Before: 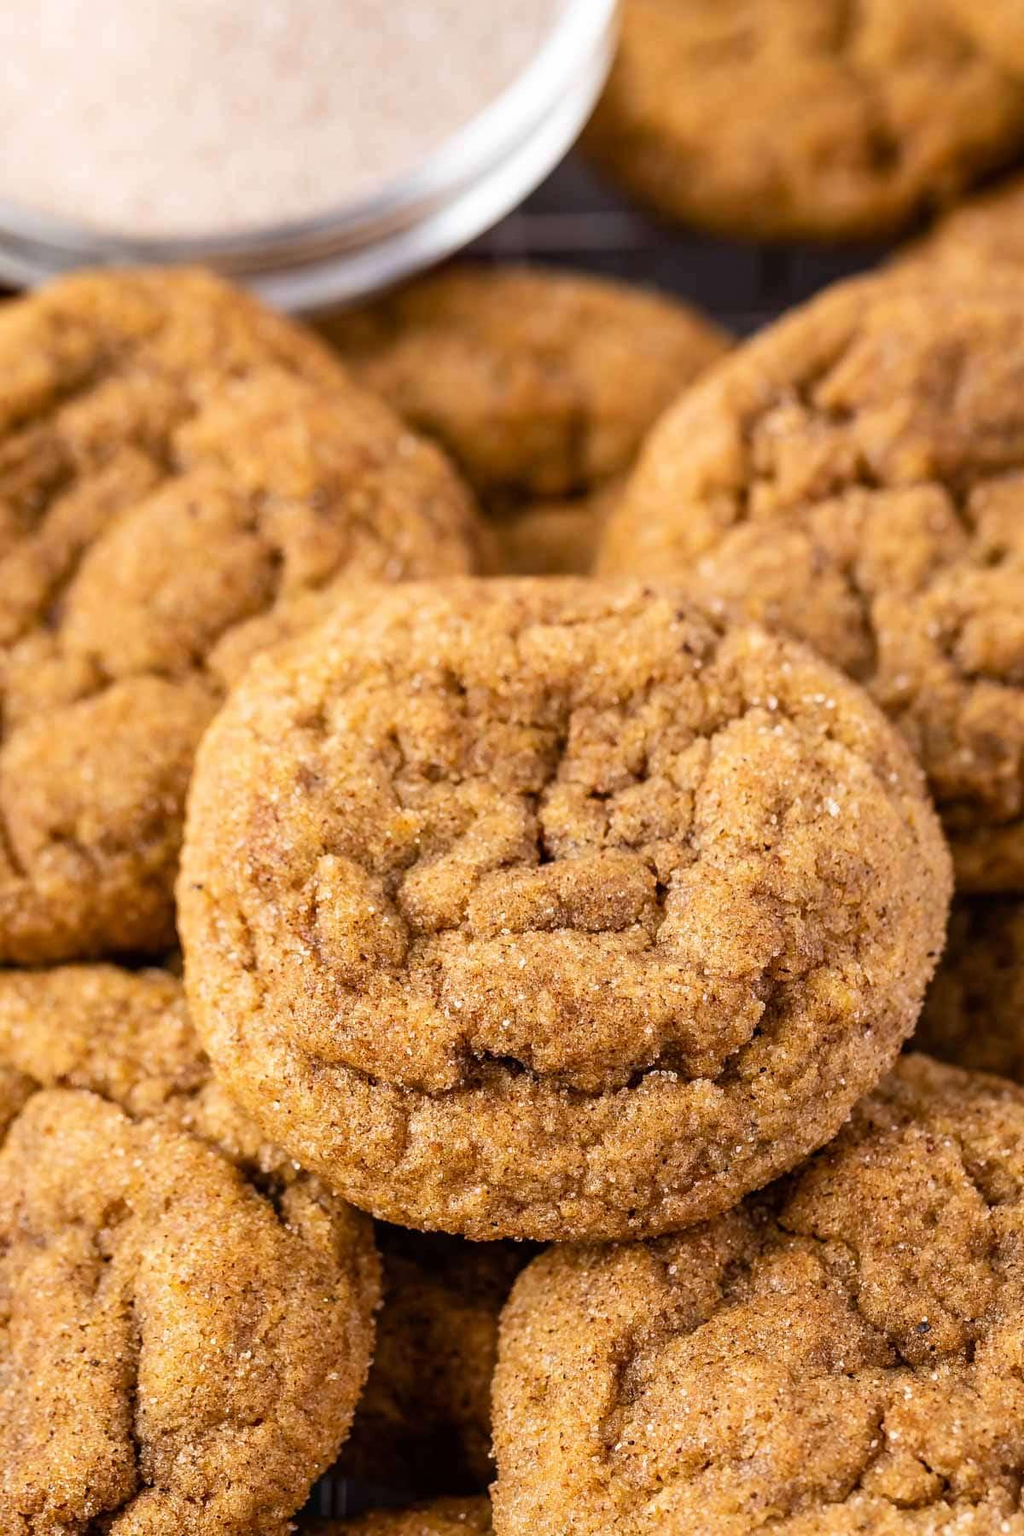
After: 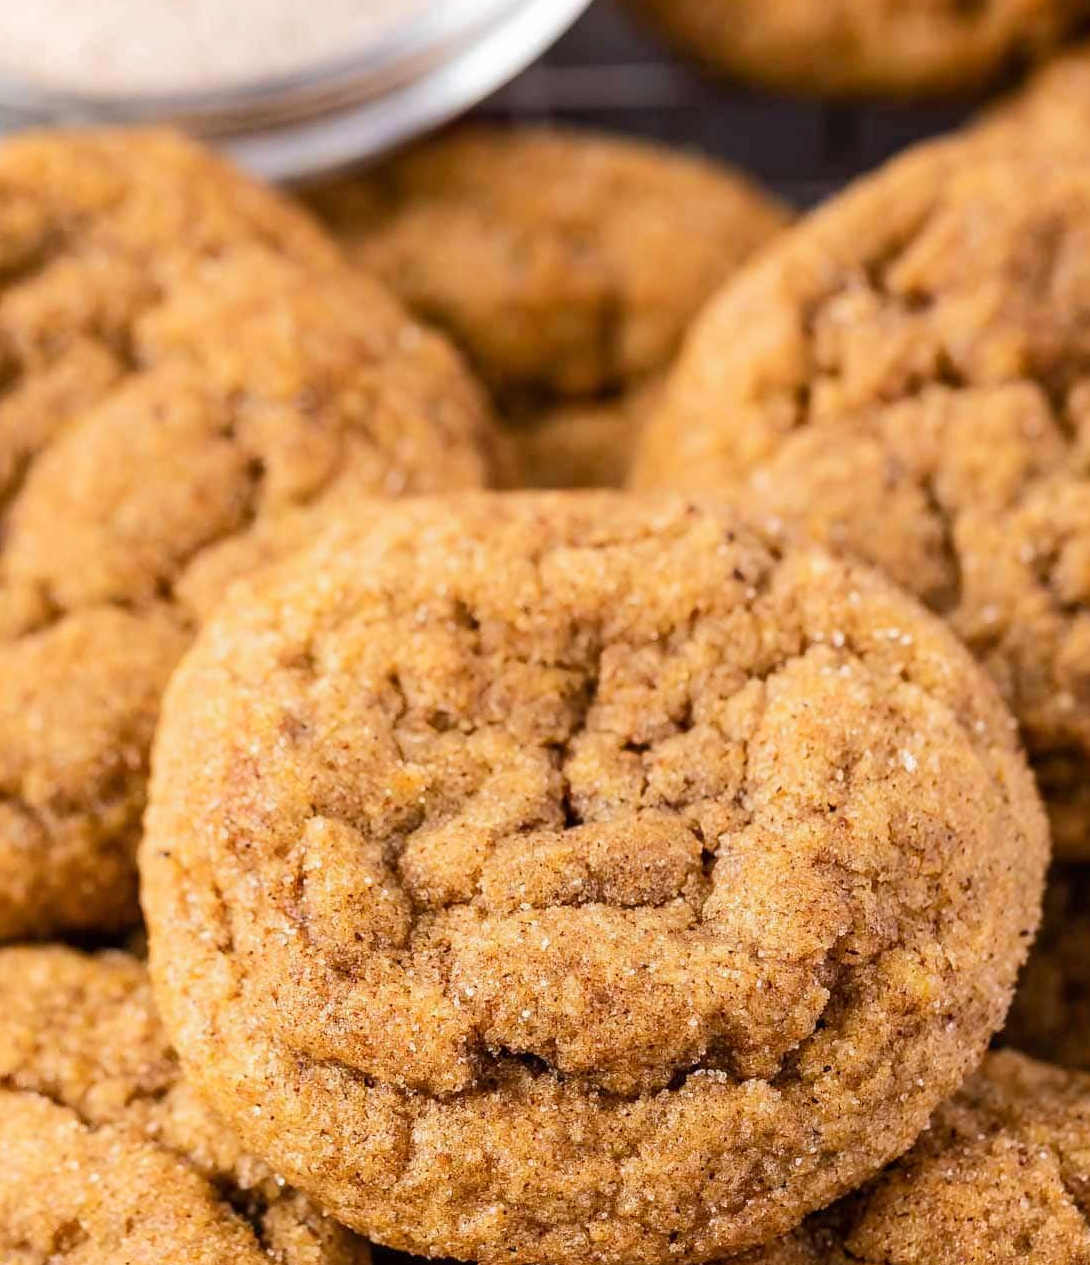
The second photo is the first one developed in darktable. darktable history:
crop: left 5.596%, top 10.314%, right 3.534%, bottom 19.395%
base curve: curves: ch0 [(0, 0) (0.235, 0.266) (0.503, 0.496) (0.786, 0.72) (1, 1)]
shadows and highlights: shadows 0, highlights 40
